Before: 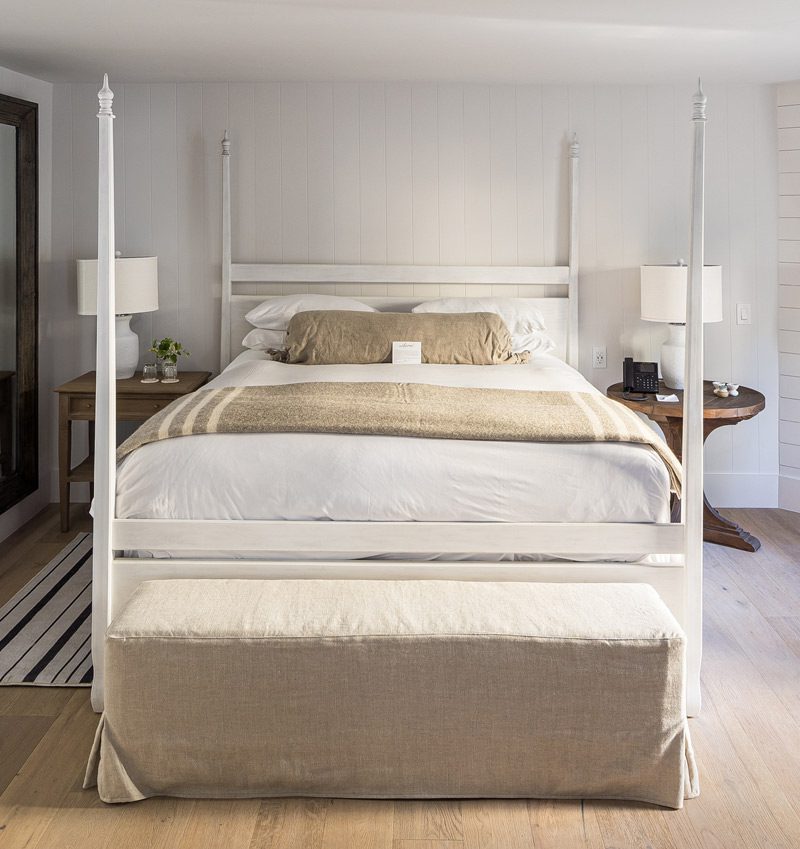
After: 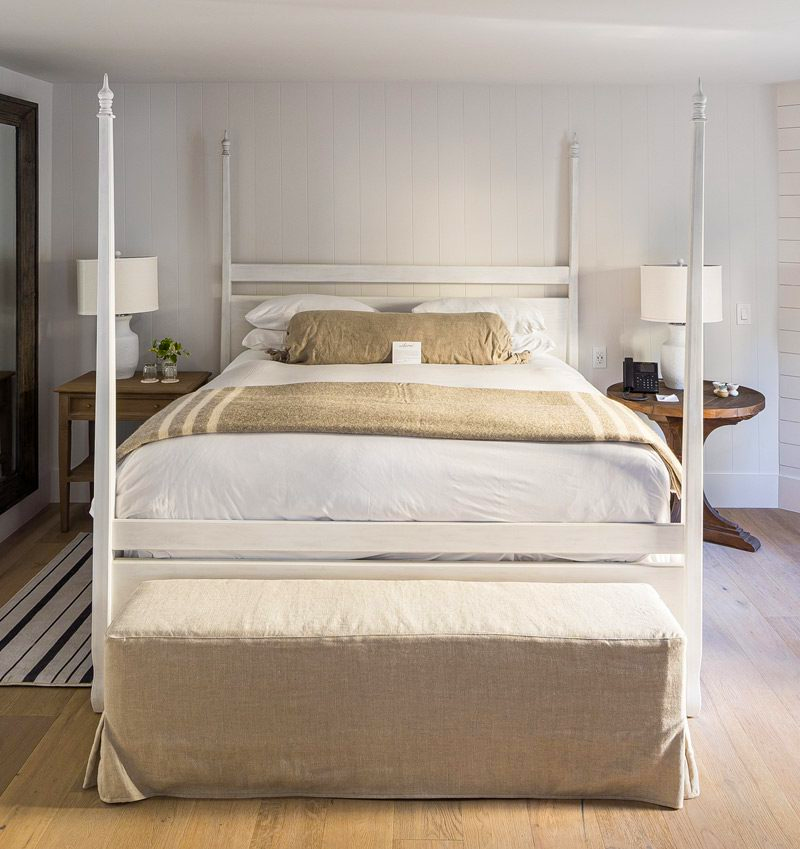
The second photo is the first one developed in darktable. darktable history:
color balance rgb: perceptual saturation grading › global saturation 30.974%
